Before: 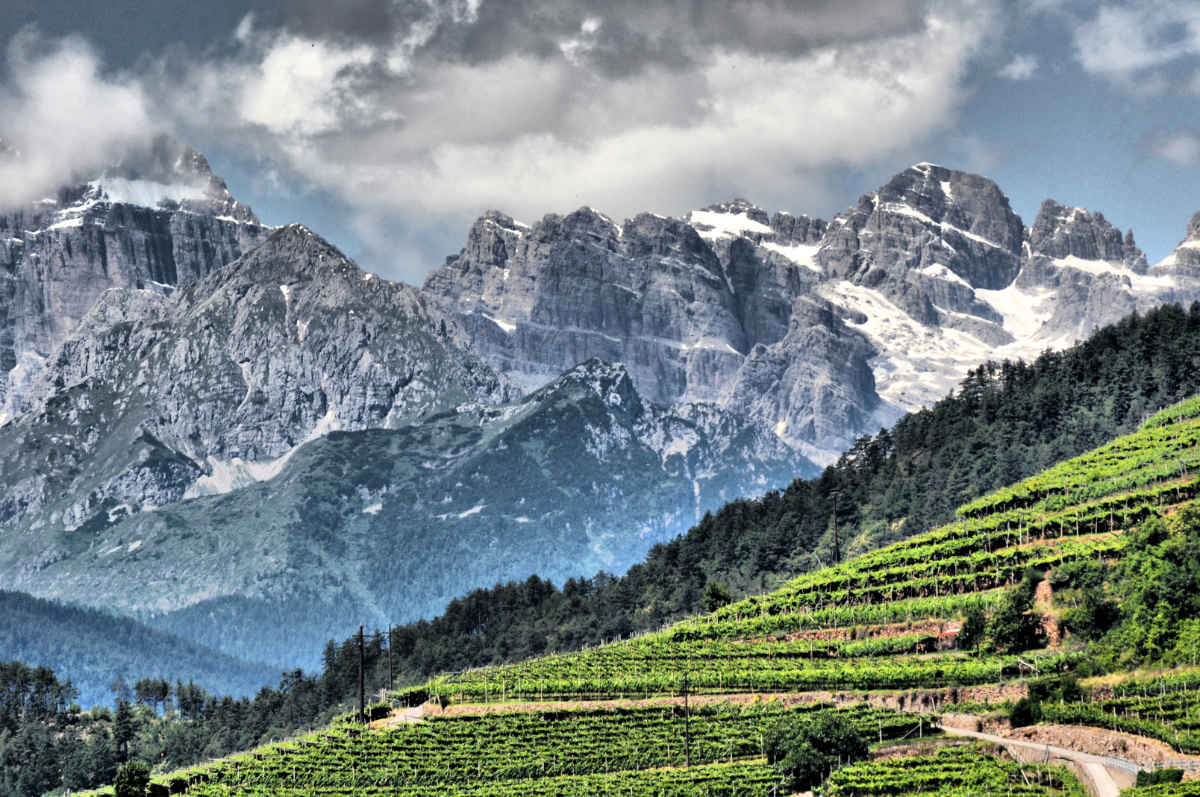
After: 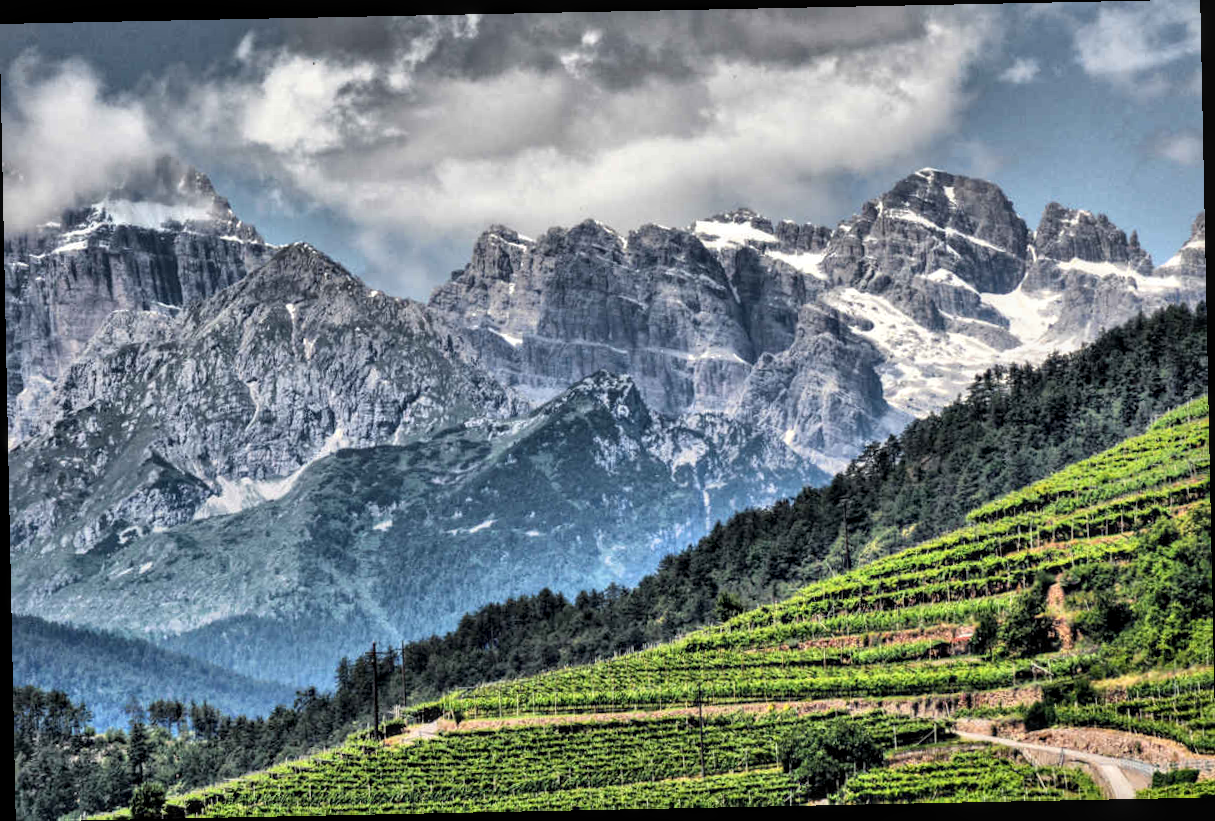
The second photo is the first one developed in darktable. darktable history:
local contrast: on, module defaults
rotate and perspective: rotation -1.17°, automatic cropping off
